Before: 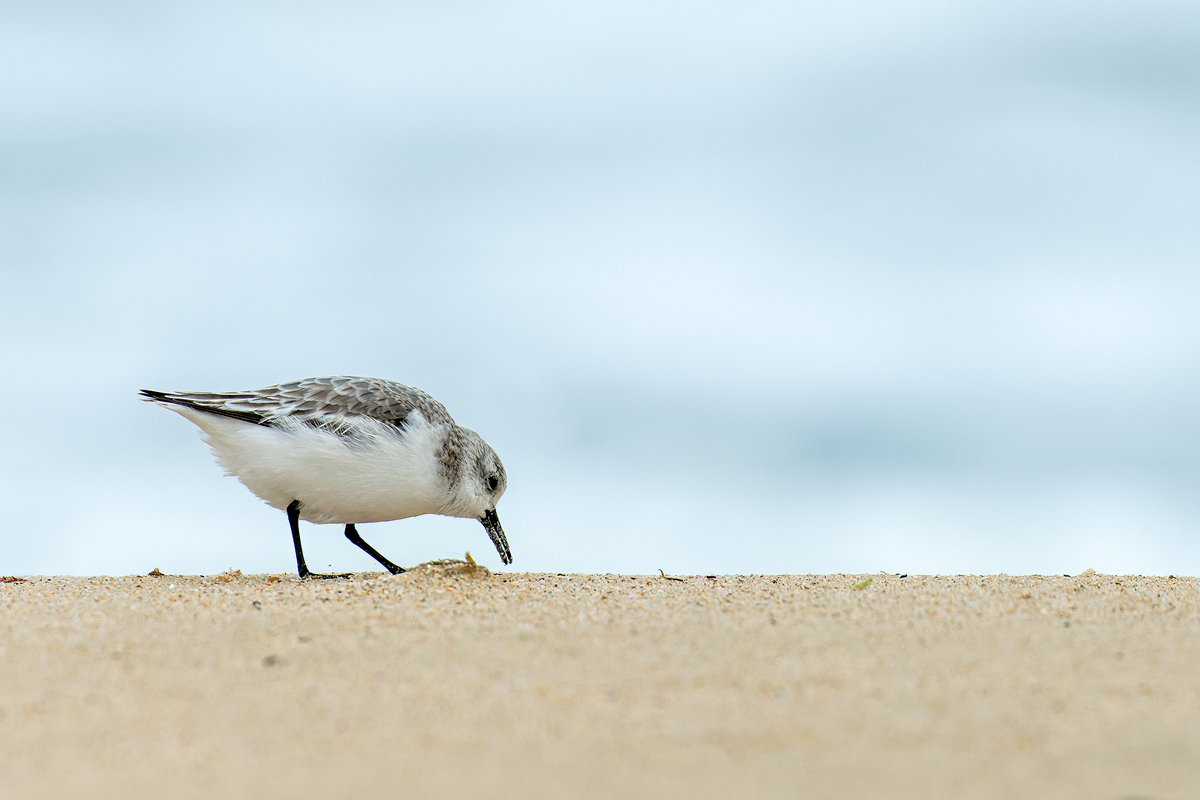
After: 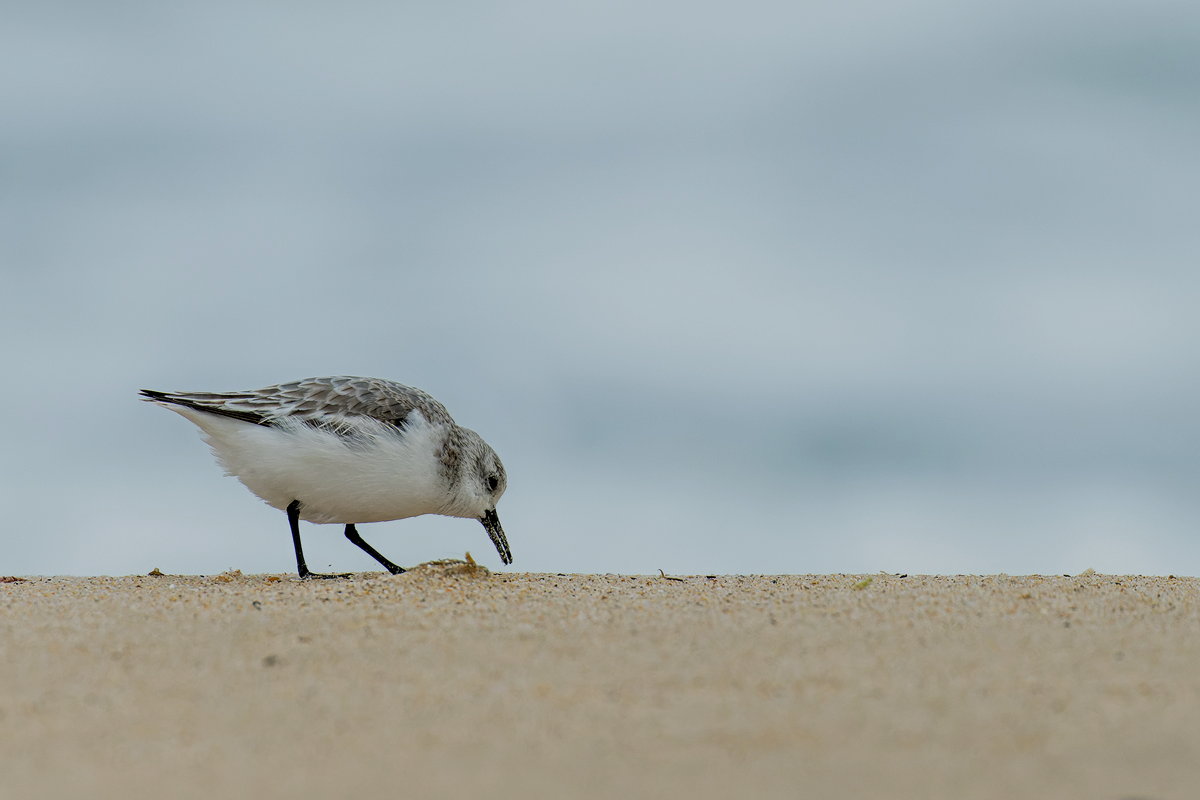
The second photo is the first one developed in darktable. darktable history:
exposure: exposure 0.21 EV, compensate exposure bias true, compensate highlight preservation false
